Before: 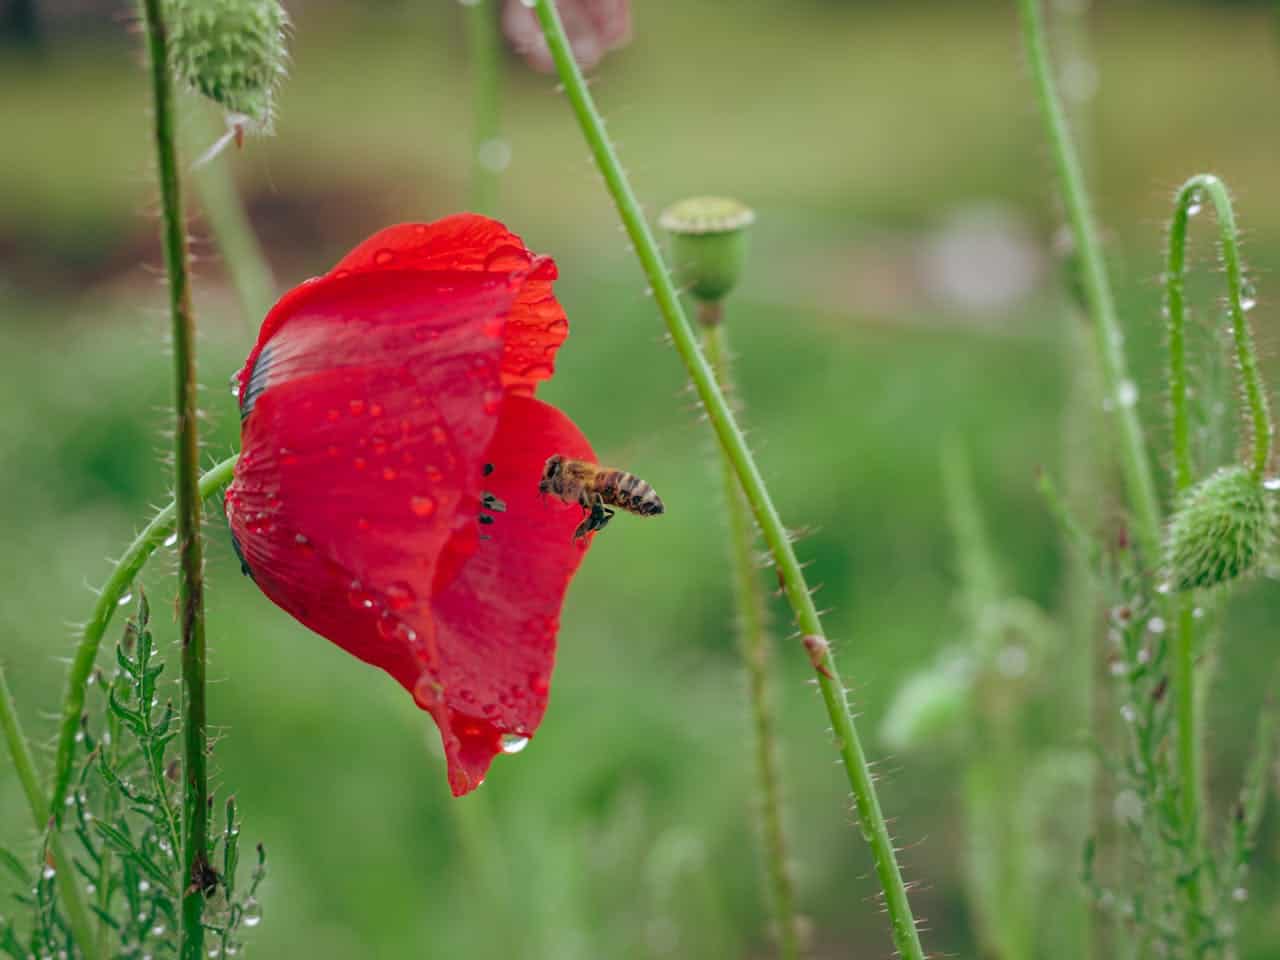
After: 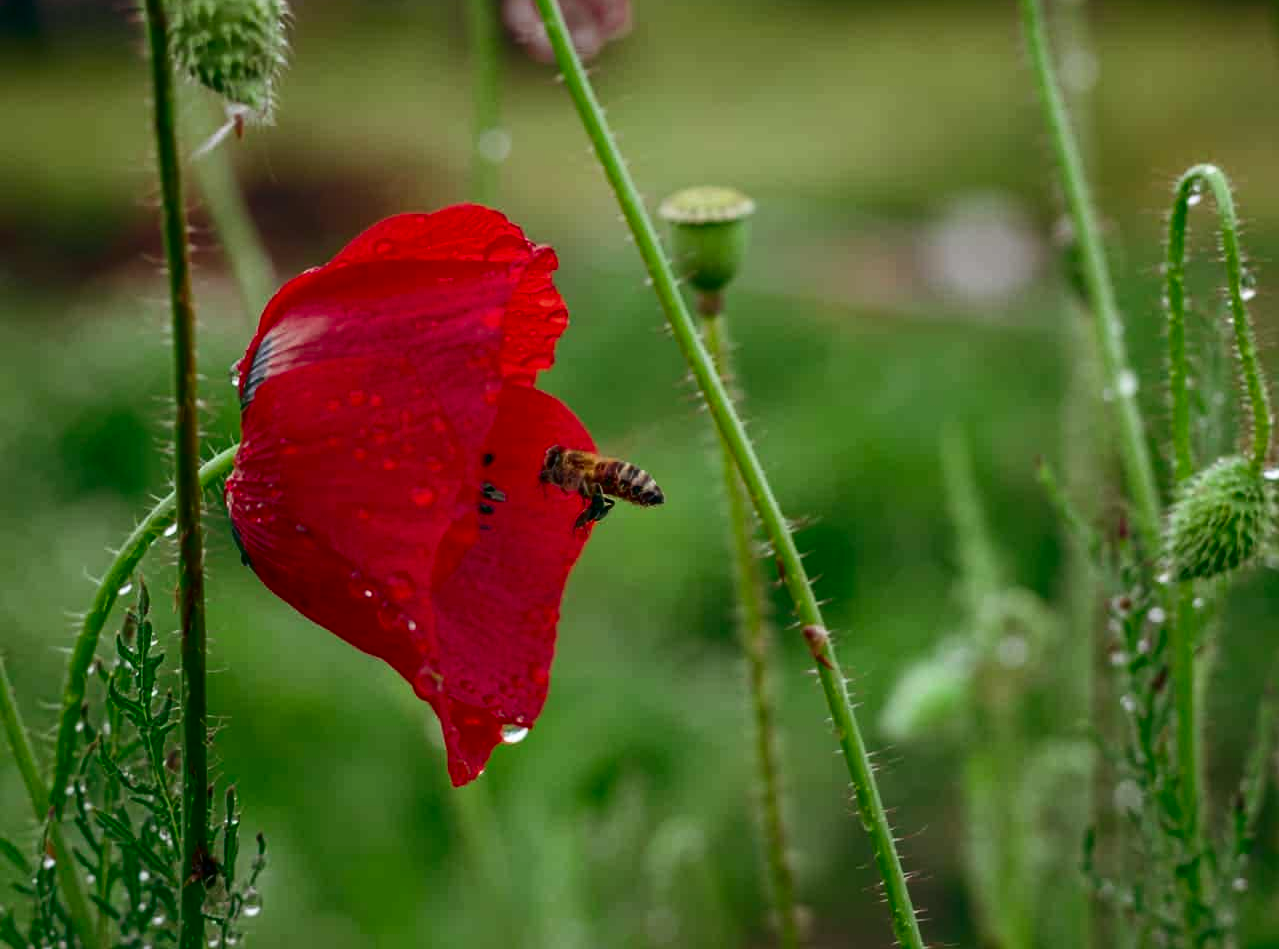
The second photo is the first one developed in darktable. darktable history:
crop: top 1.049%, right 0.001%
contrast brightness saturation: contrast 0.19, brightness -0.24, saturation 0.11
